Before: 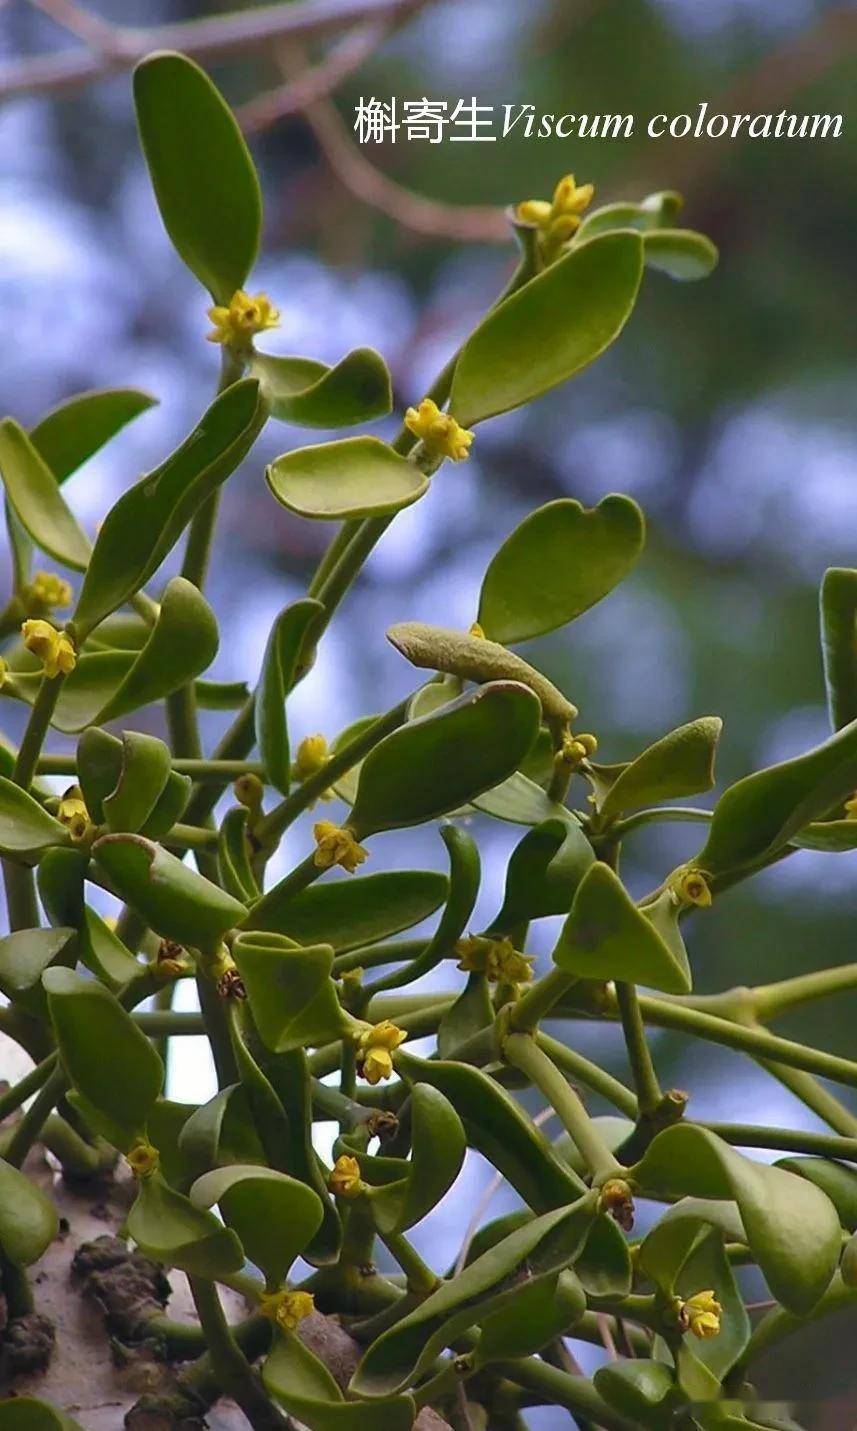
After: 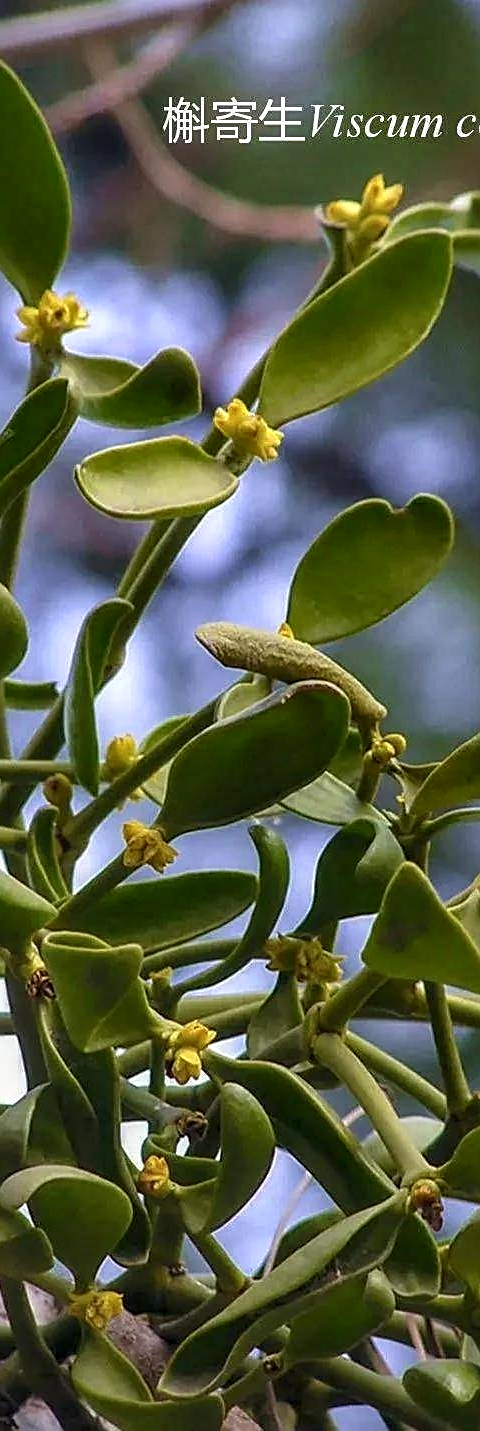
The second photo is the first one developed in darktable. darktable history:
local contrast: highlights 22%, detail 150%
crop and rotate: left 22.392%, right 21.556%
sharpen: on, module defaults
